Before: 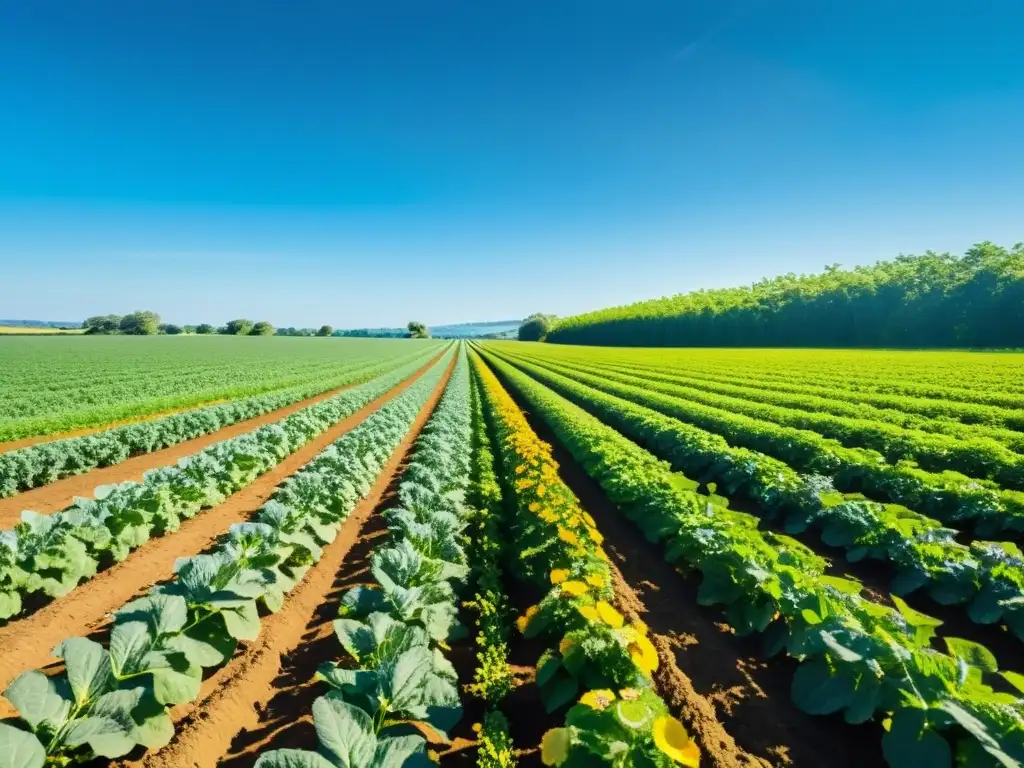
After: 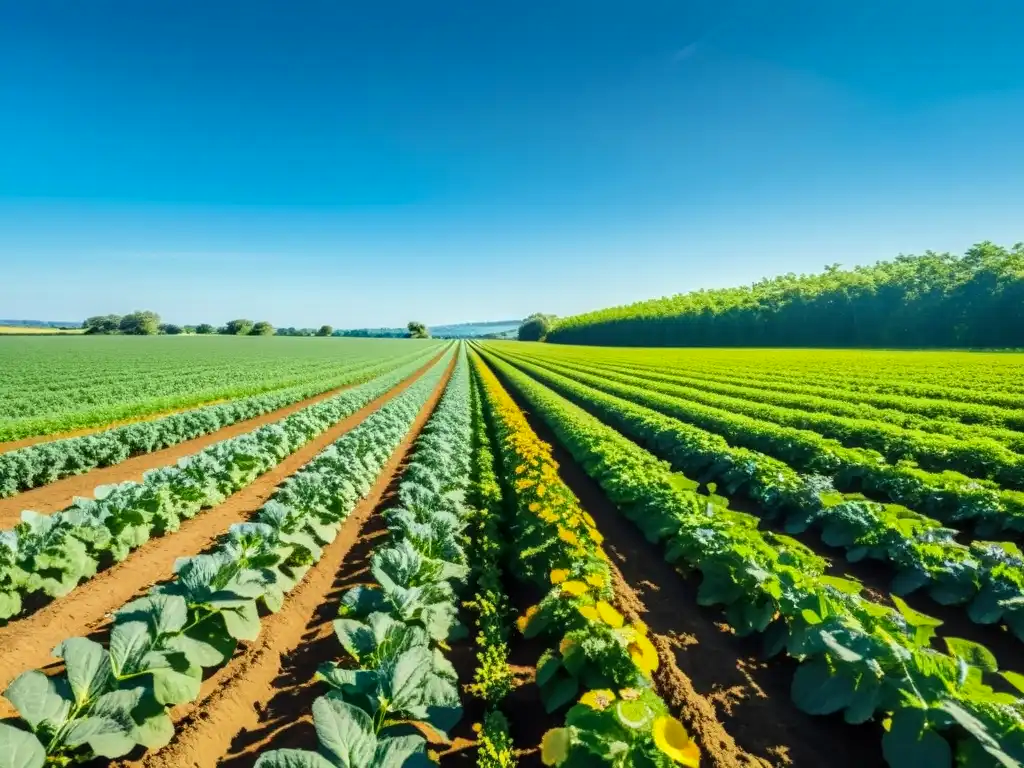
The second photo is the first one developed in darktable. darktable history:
local contrast: on, module defaults
color correction: highlights a* -2.64, highlights b* 2.42
